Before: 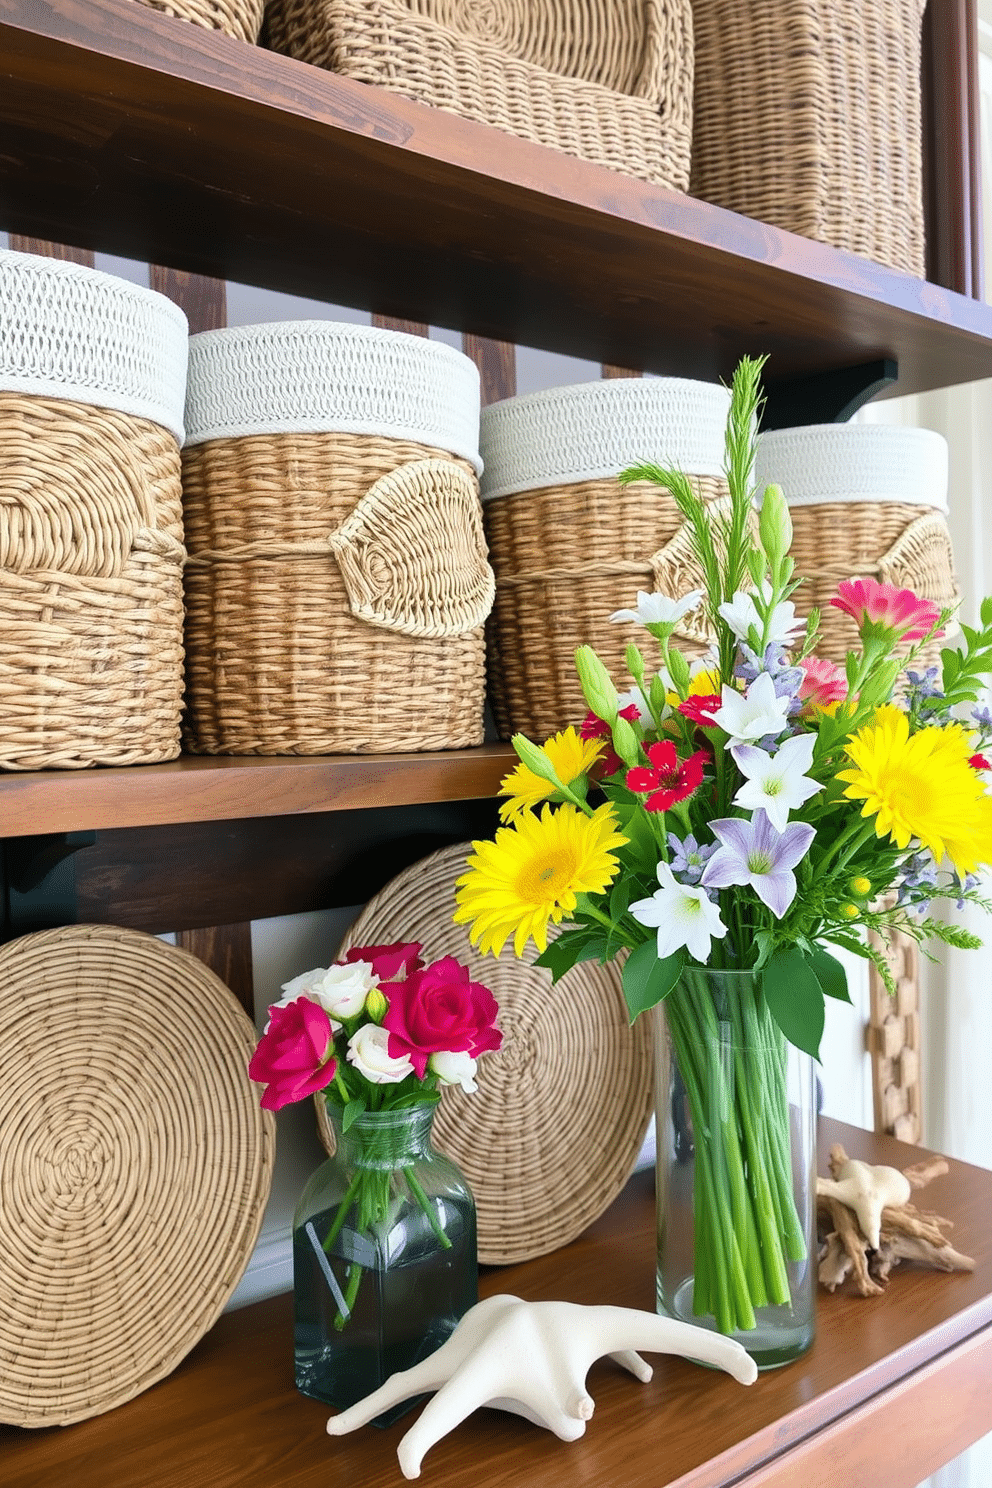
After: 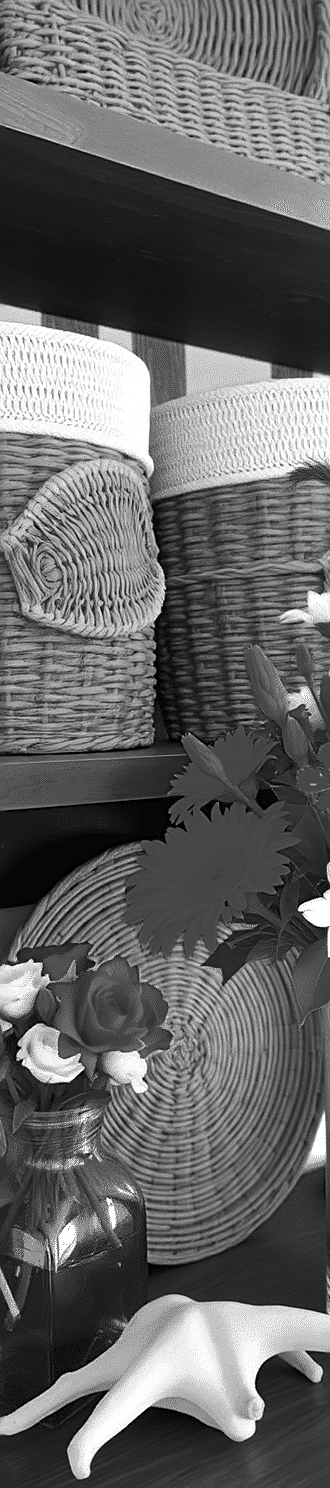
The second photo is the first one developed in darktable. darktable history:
crop: left 33.36%, right 33.36%
sharpen: on, module defaults
color zones: curves: ch0 [(0.287, 0.048) (0.493, 0.484) (0.737, 0.816)]; ch1 [(0, 0) (0.143, 0) (0.286, 0) (0.429, 0) (0.571, 0) (0.714, 0) (0.857, 0)]
